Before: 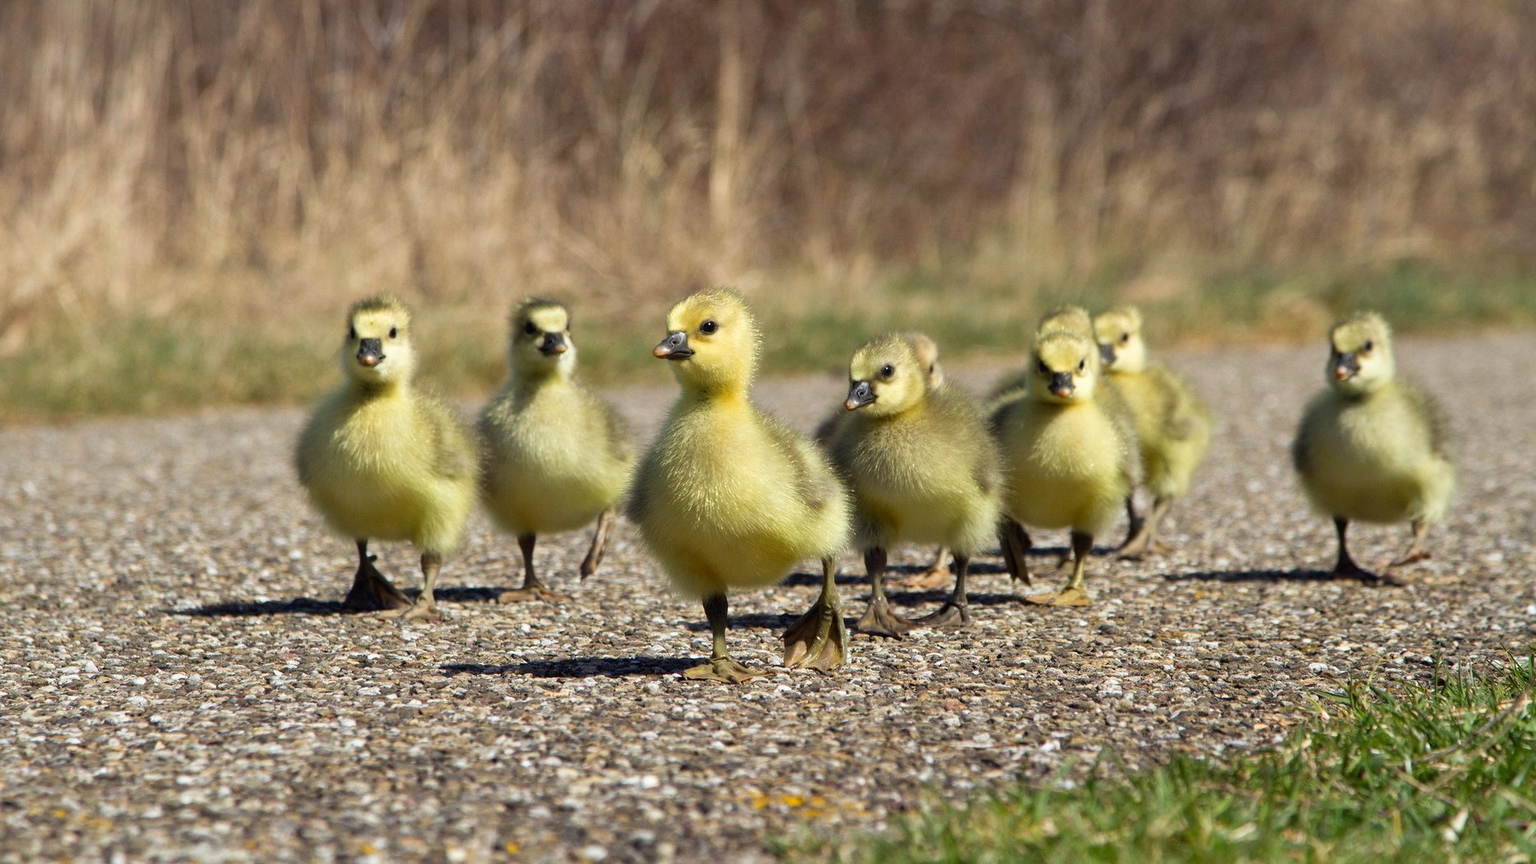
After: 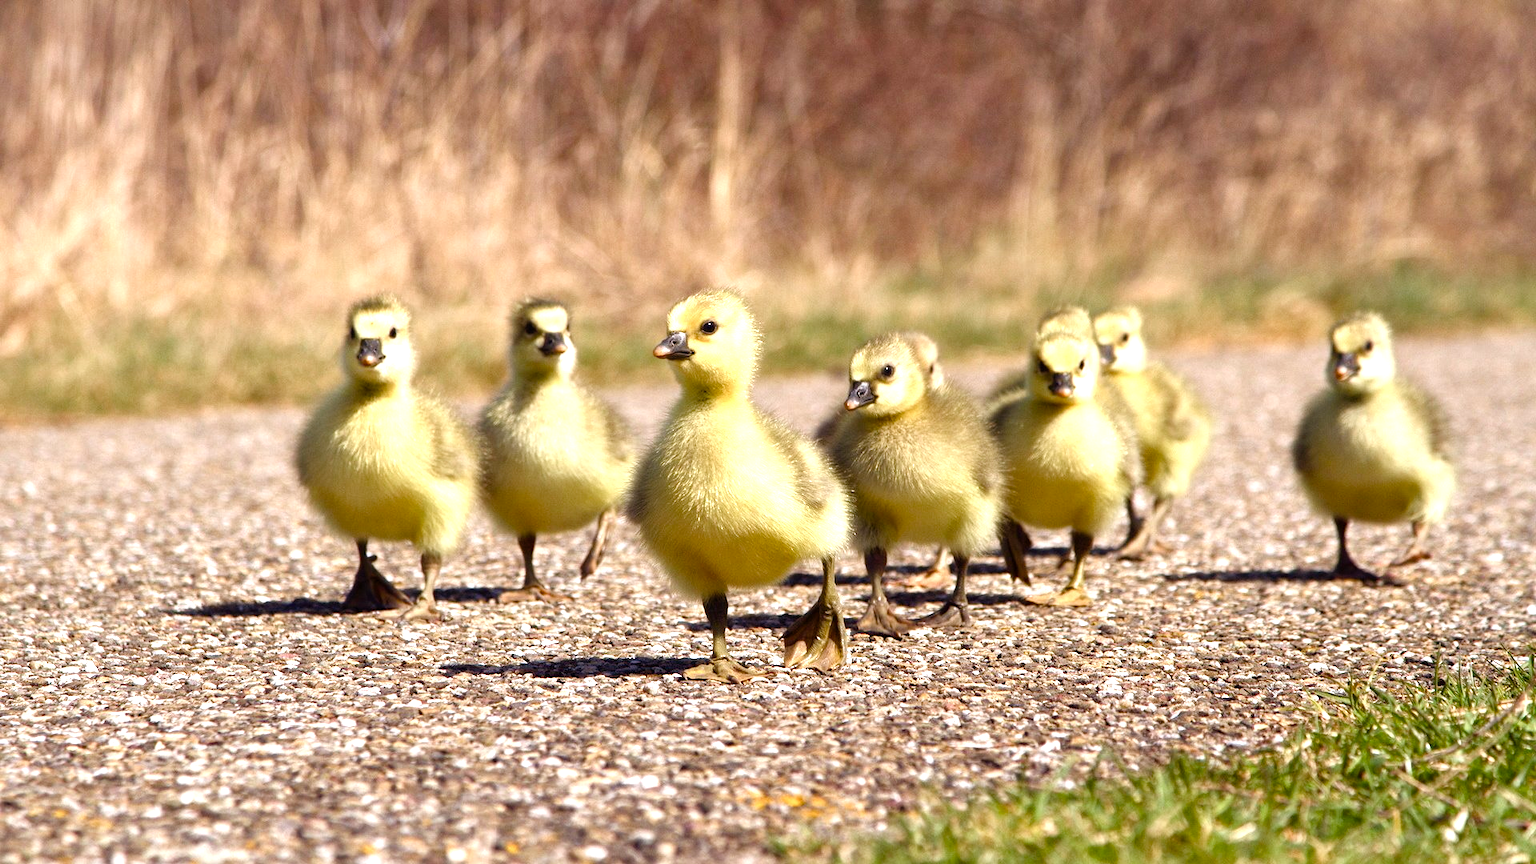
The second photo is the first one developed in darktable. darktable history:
color balance rgb: power › chroma 1.074%, power › hue 25.41°, highlights gain › chroma 1.548%, highlights gain › hue 308.17°, linear chroma grading › global chroma 0.822%, perceptual saturation grading › global saturation 0.22%, perceptual saturation grading › highlights -30.03%, perceptual saturation grading › shadows 19.386%, global vibrance 20%
levels: levels [0, 0.394, 0.787]
